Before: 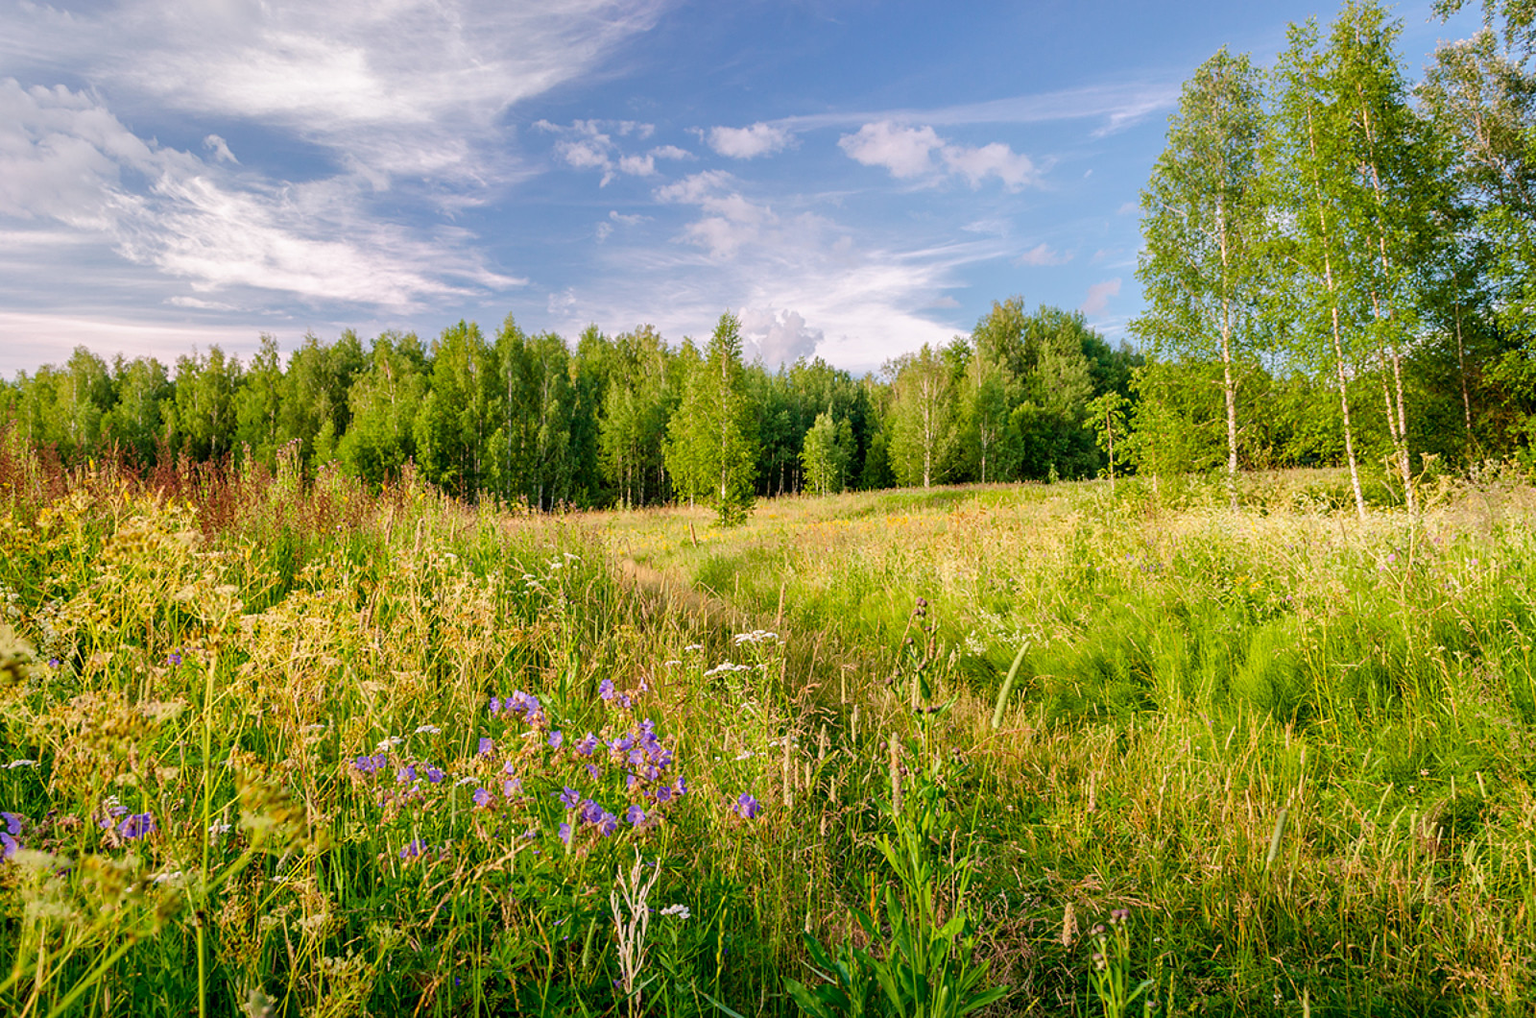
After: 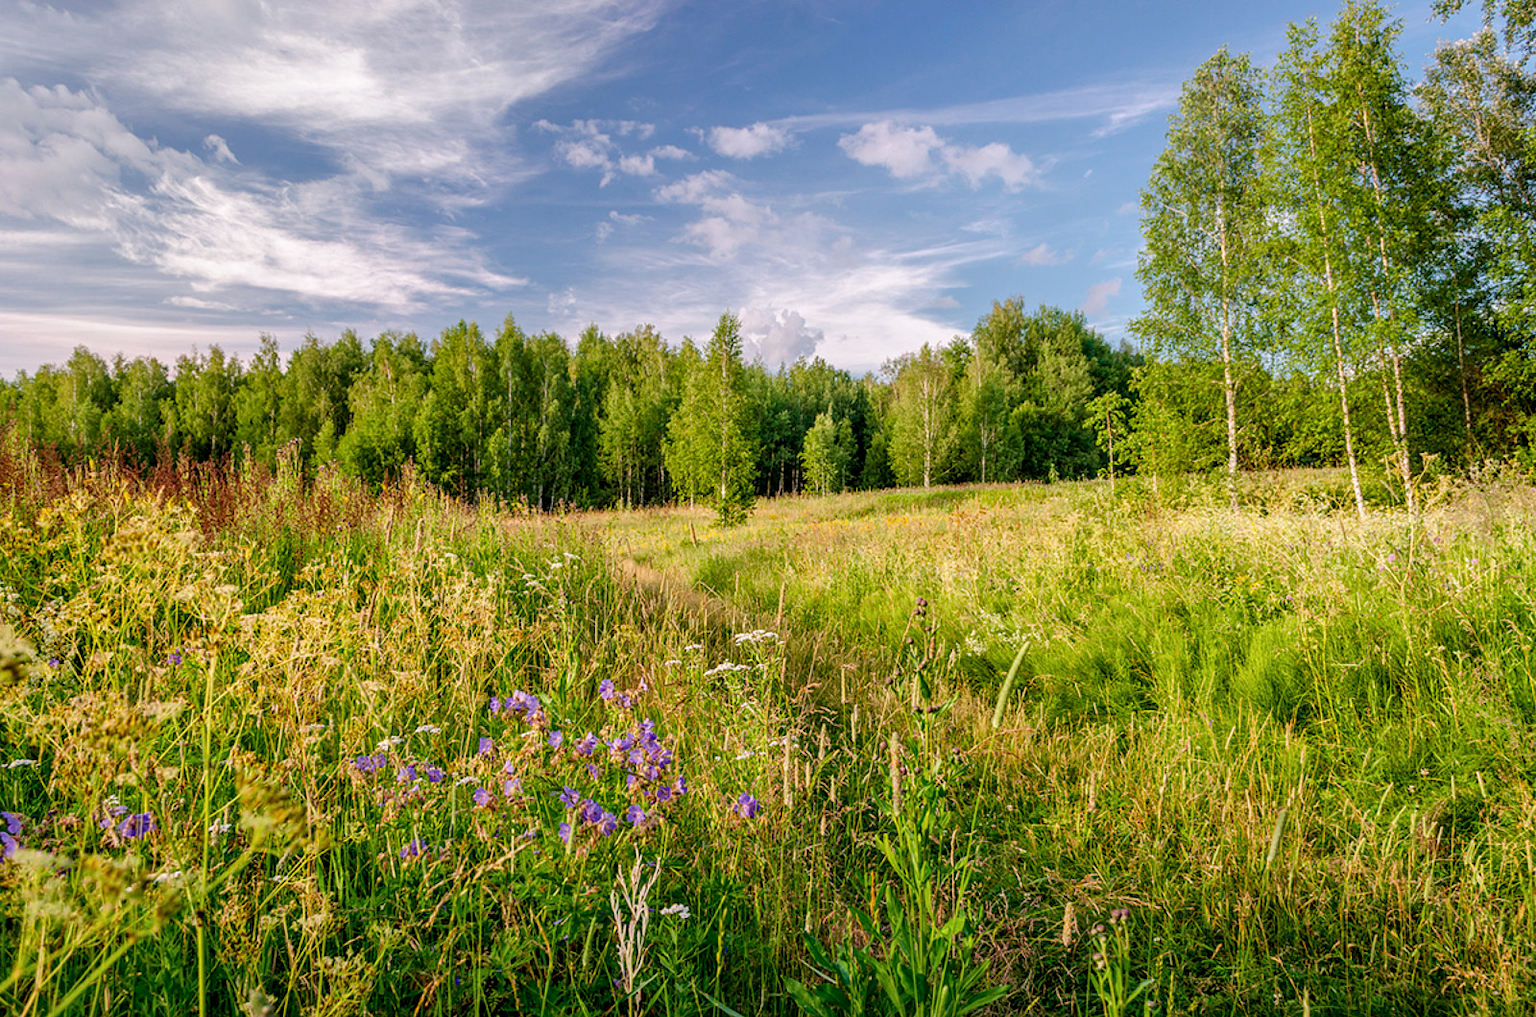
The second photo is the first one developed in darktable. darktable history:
local contrast: on, module defaults
exposure: exposure -0.147 EV, compensate exposure bias true, compensate highlight preservation false
